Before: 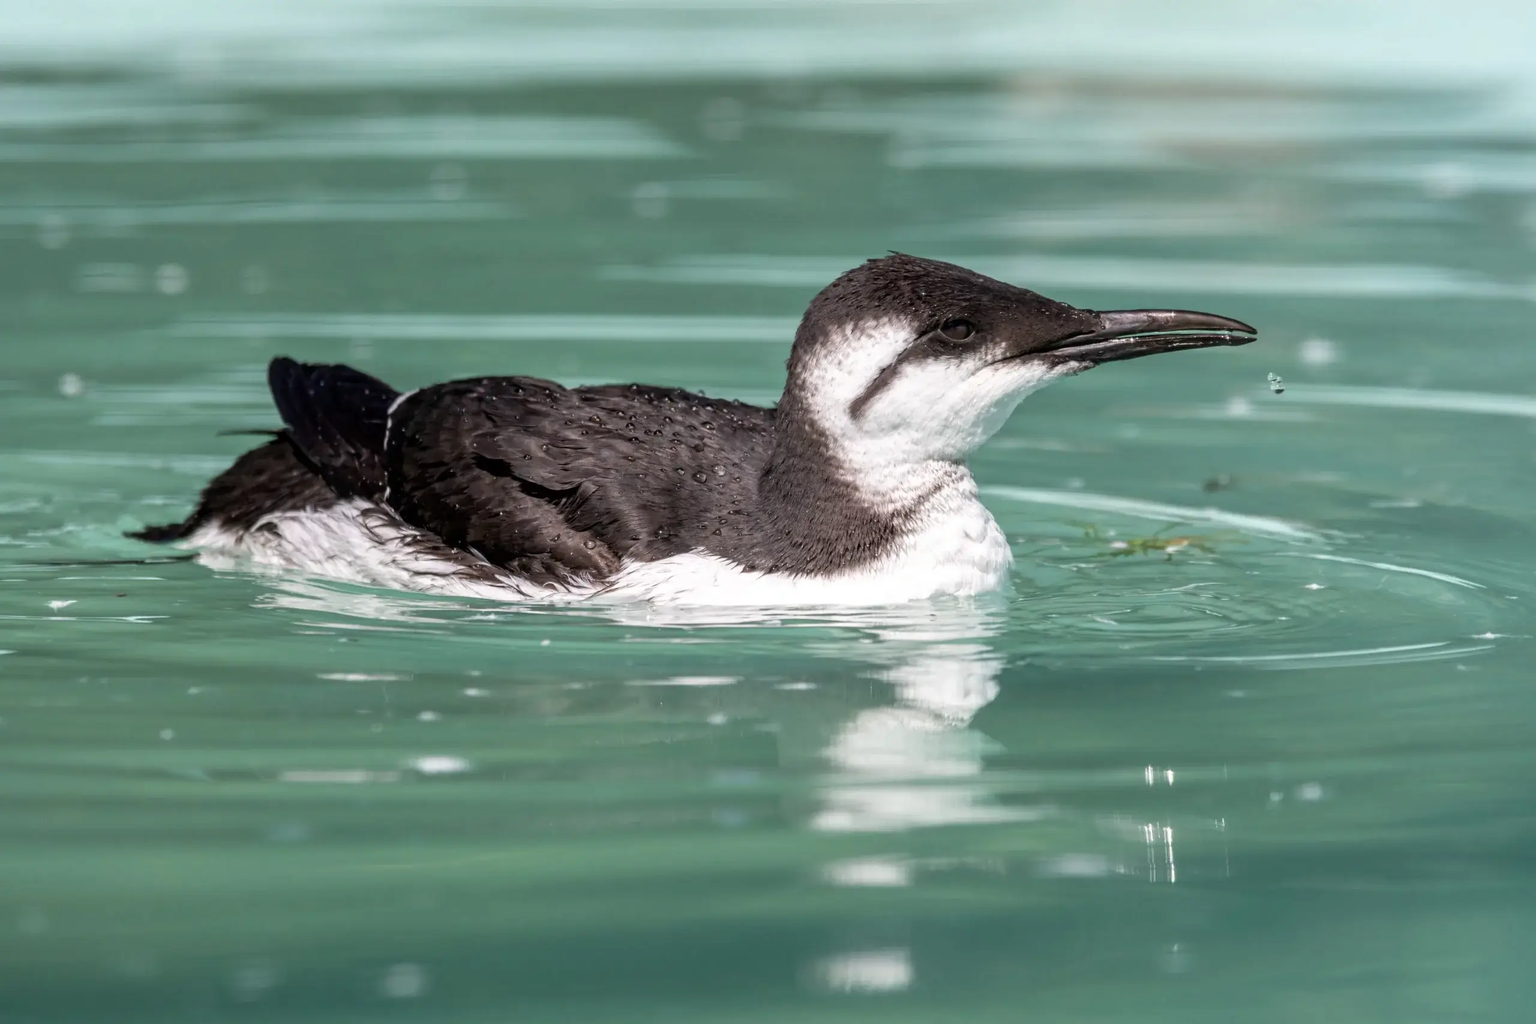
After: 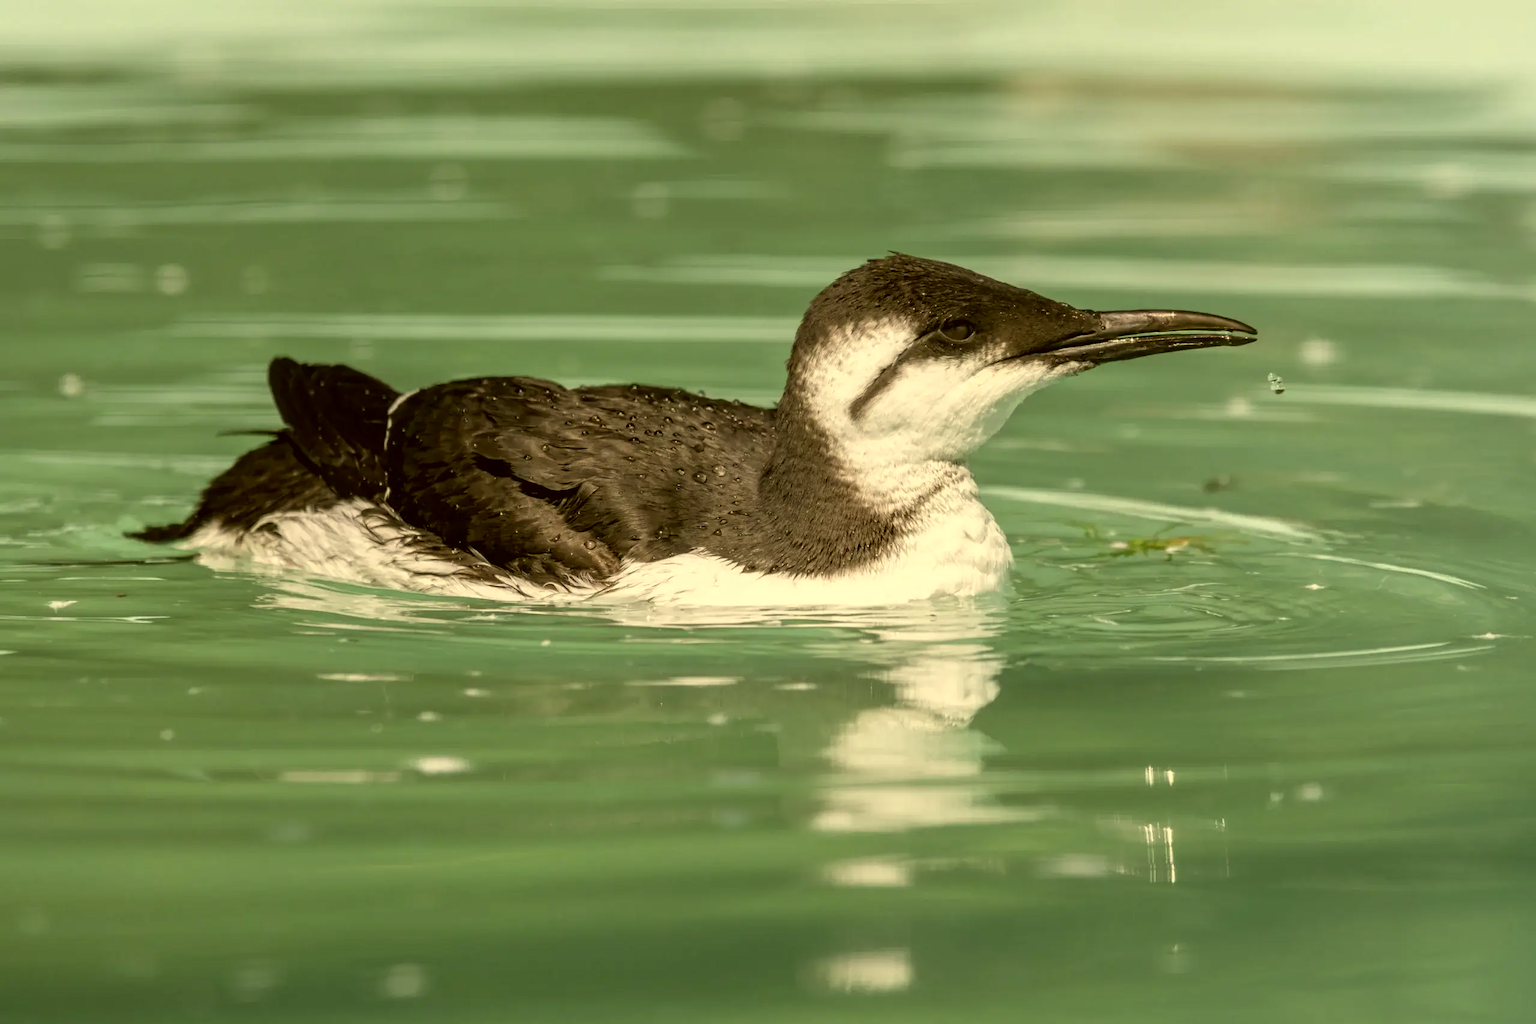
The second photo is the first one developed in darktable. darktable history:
color correction: highlights a* 0.087, highlights b* 28.96, shadows a* -0.31, shadows b* 21.3
